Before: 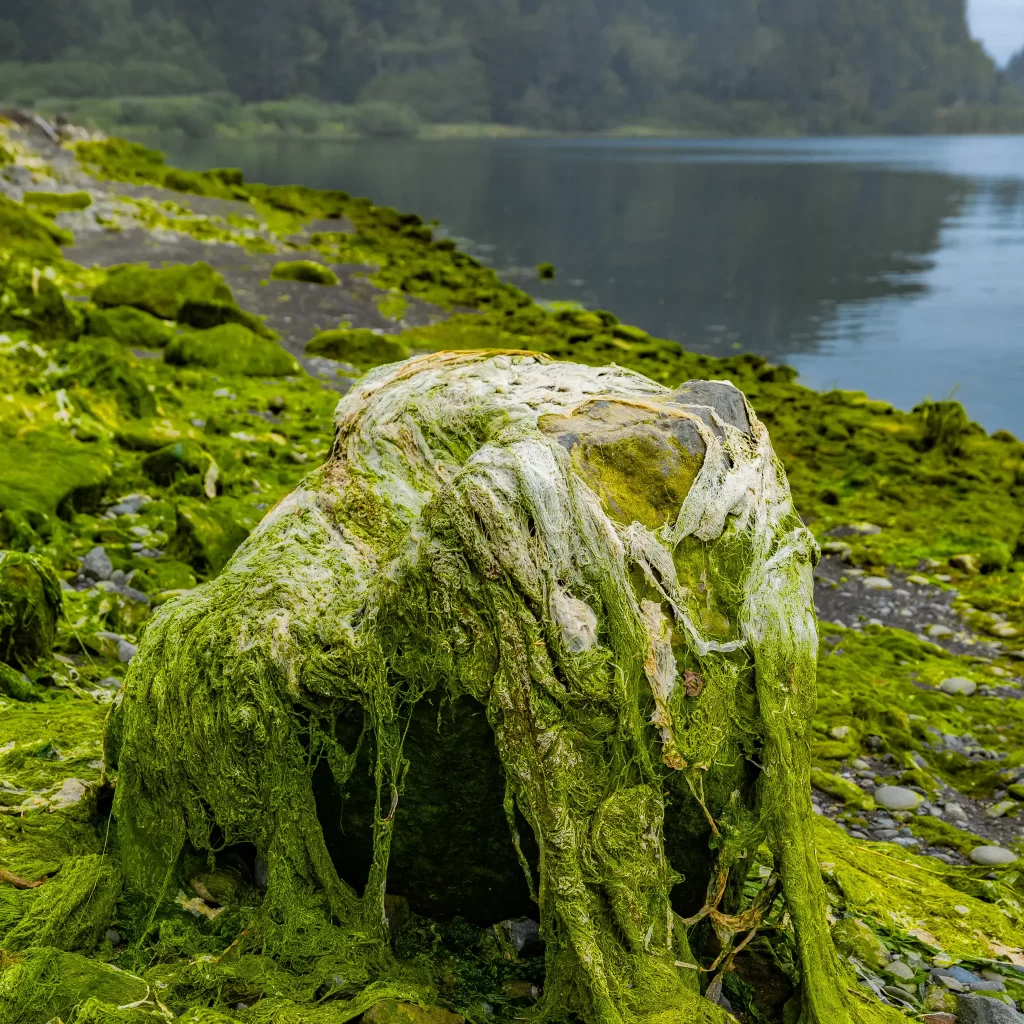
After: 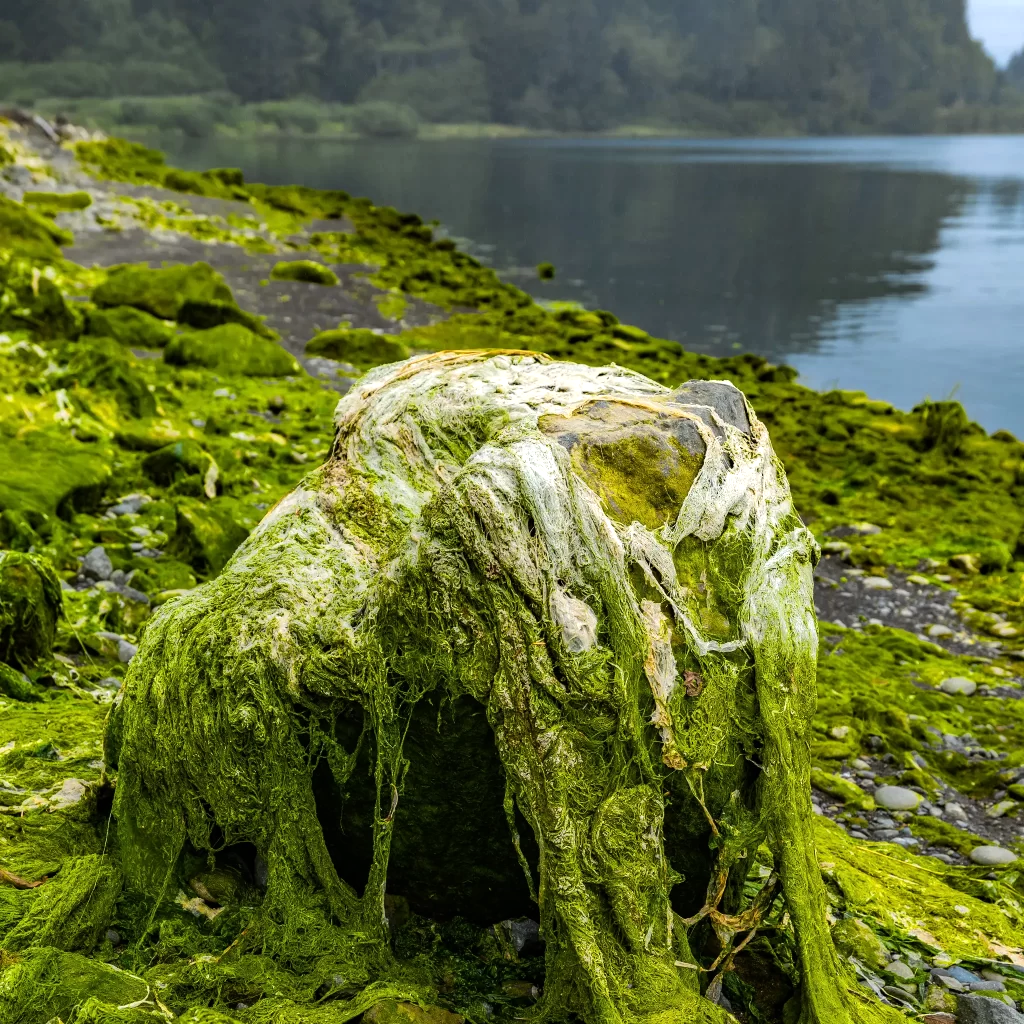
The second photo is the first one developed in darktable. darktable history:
tone equalizer: -8 EV -0.418 EV, -7 EV -0.375 EV, -6 EV -0.344 EV, -5 EV -0.187 EV, -3 EV 0.22 EV, -2 EV 0.308 EV, -1 EV 0.399 EV, +0 EV 0.435 EV, edges refinement/feathering 500, mask exposure compensation -1.57 EV, preserve details no
